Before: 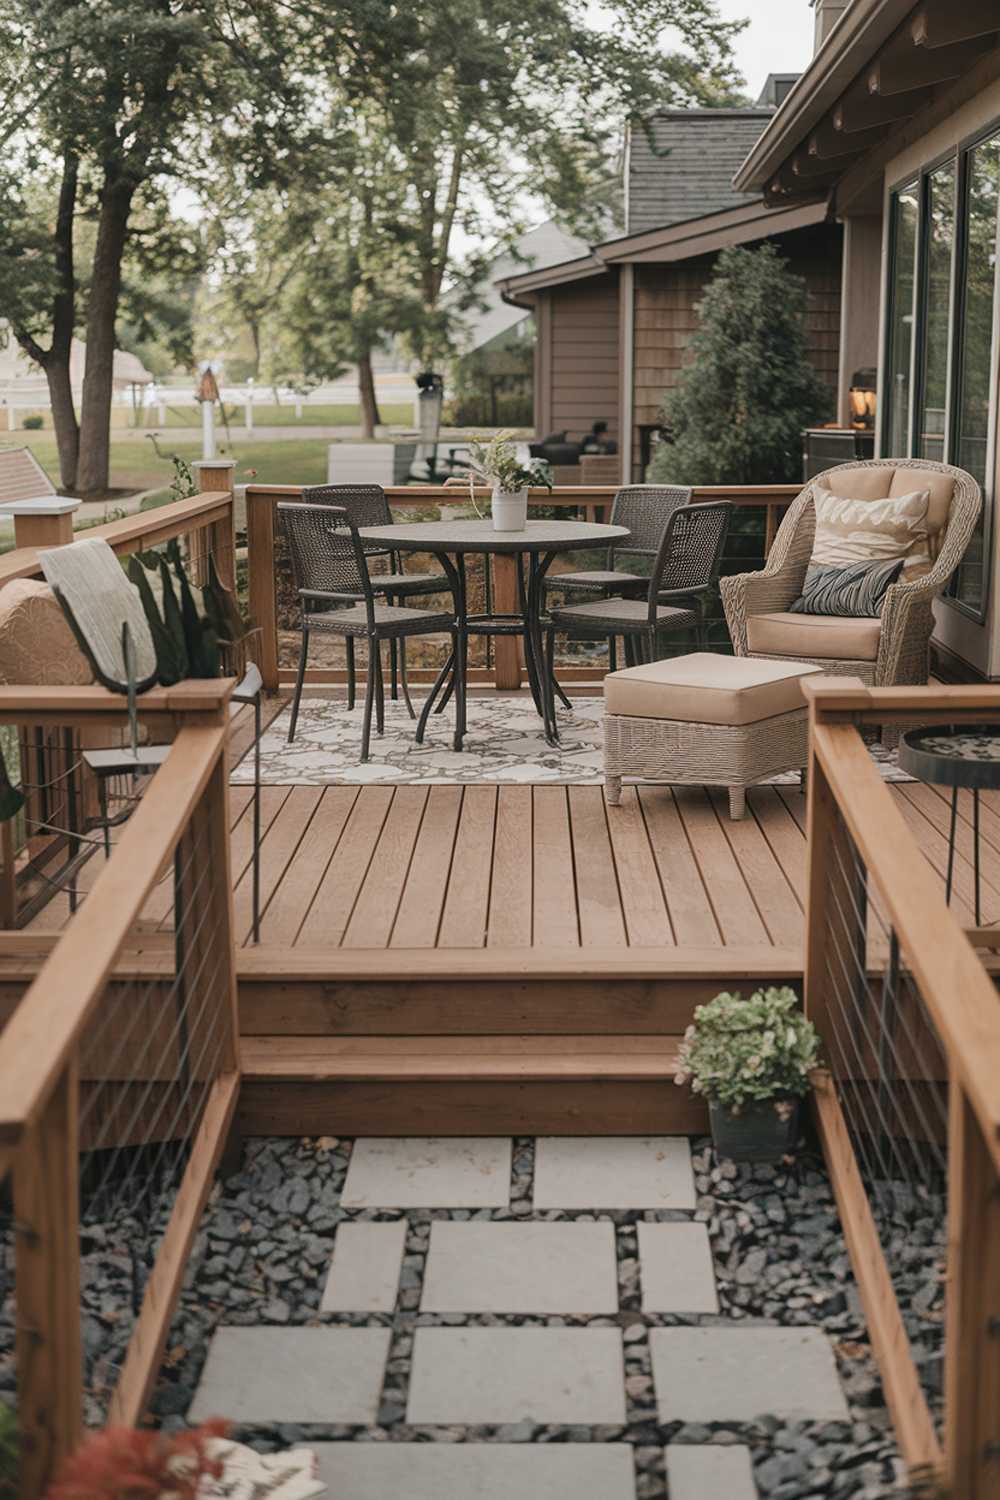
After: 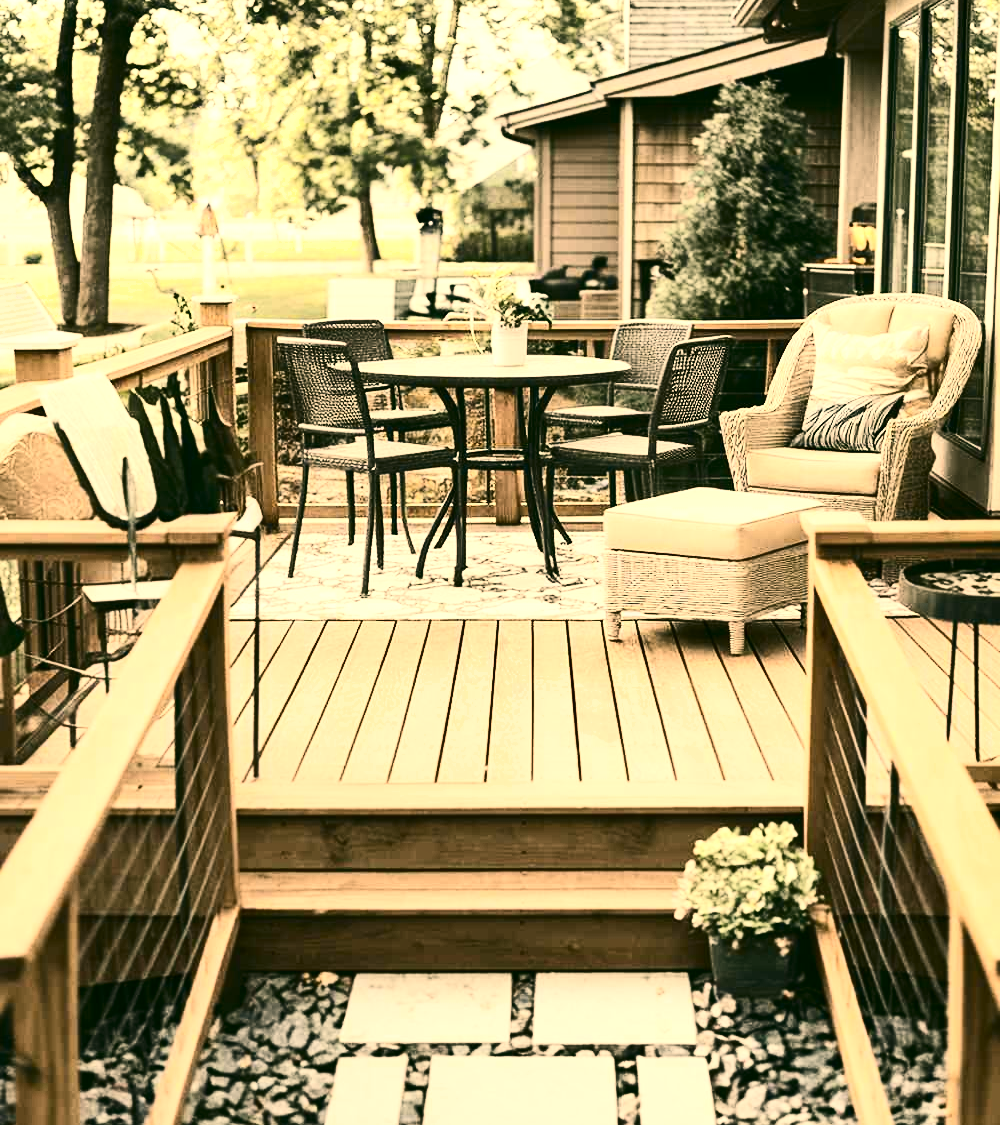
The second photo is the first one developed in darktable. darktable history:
exposure: black level correction 0, exposure 1.03 EV, compensate exposure bias true, compensate highlight preservation false
color zones: curves: ch1 [(0, 0.292) (0.001, 0.292) (0.2, 0.264) (0.4, 0.248) (0.6, 0.248) (0.8, 0.264) (0.999, 0.292) (1, 0.292)], mix -63.56%
contrast brightness saturation: contrast 0.502, saturation -0.095
color correction: highlights a* 5.03, highlights b* 23.98, shadows a* -15.98, shadows b* 3.79
color balance rgb: power › chroma 1.056%, power › hue 26.16°, perceptual saturation grading › global saturation 0.97%, perceptual brilliance grading › global brilliance 12.342%
shadows and highlights: shadows 53.11, soften with gaussian
crop: top 11.01%, bottom 13.944%
